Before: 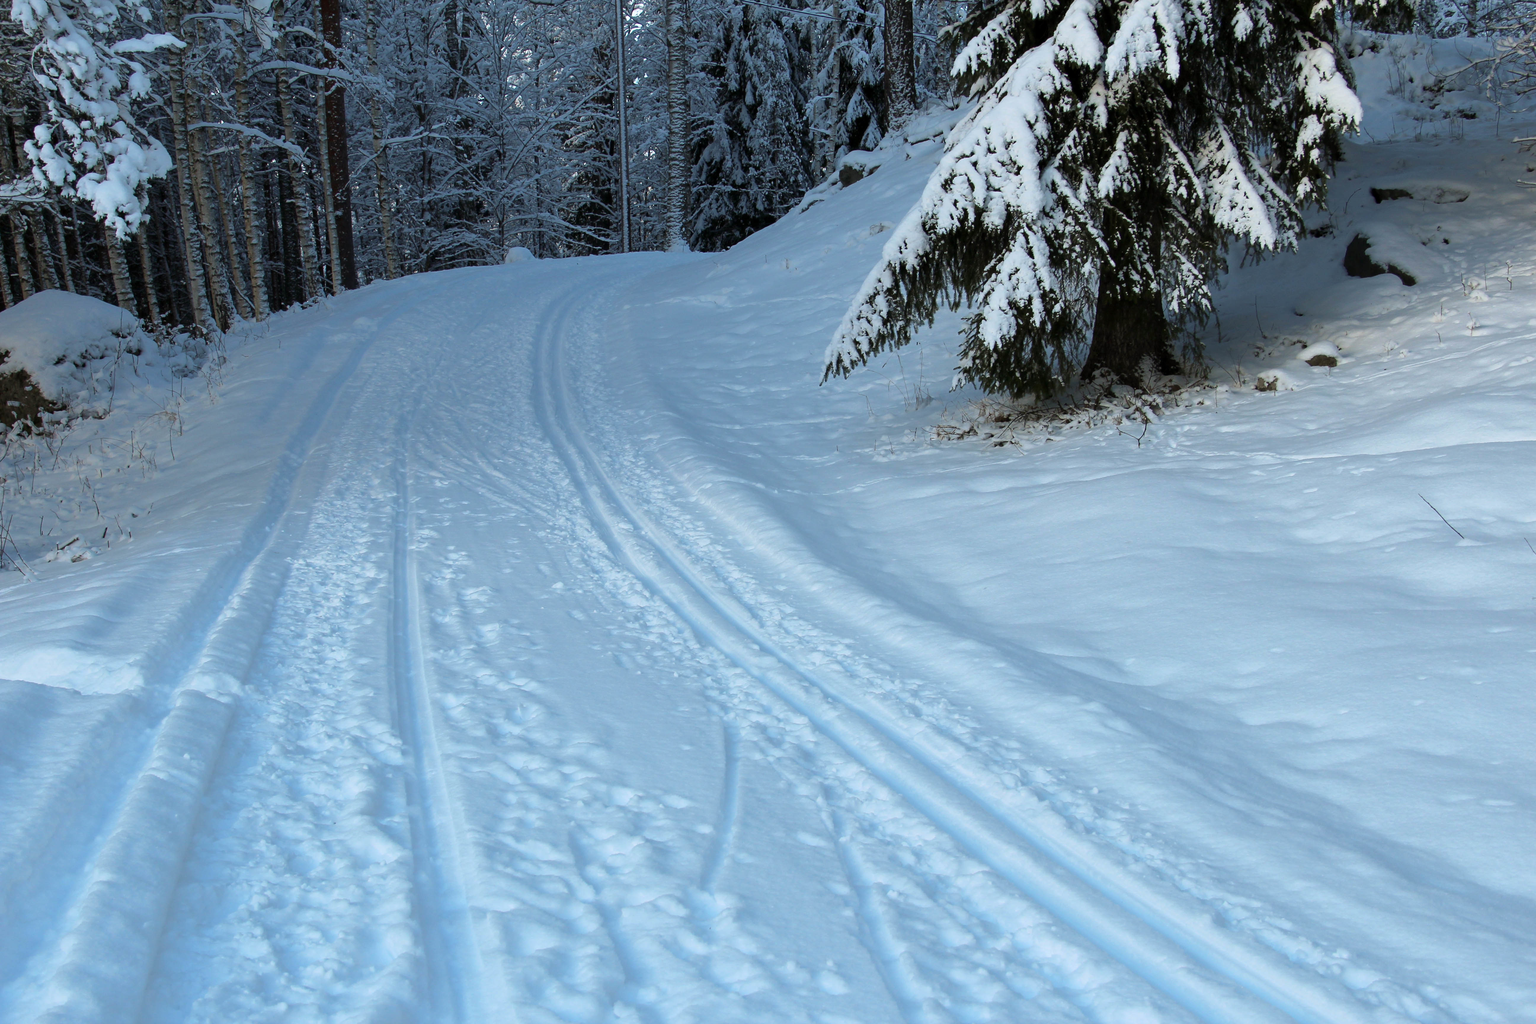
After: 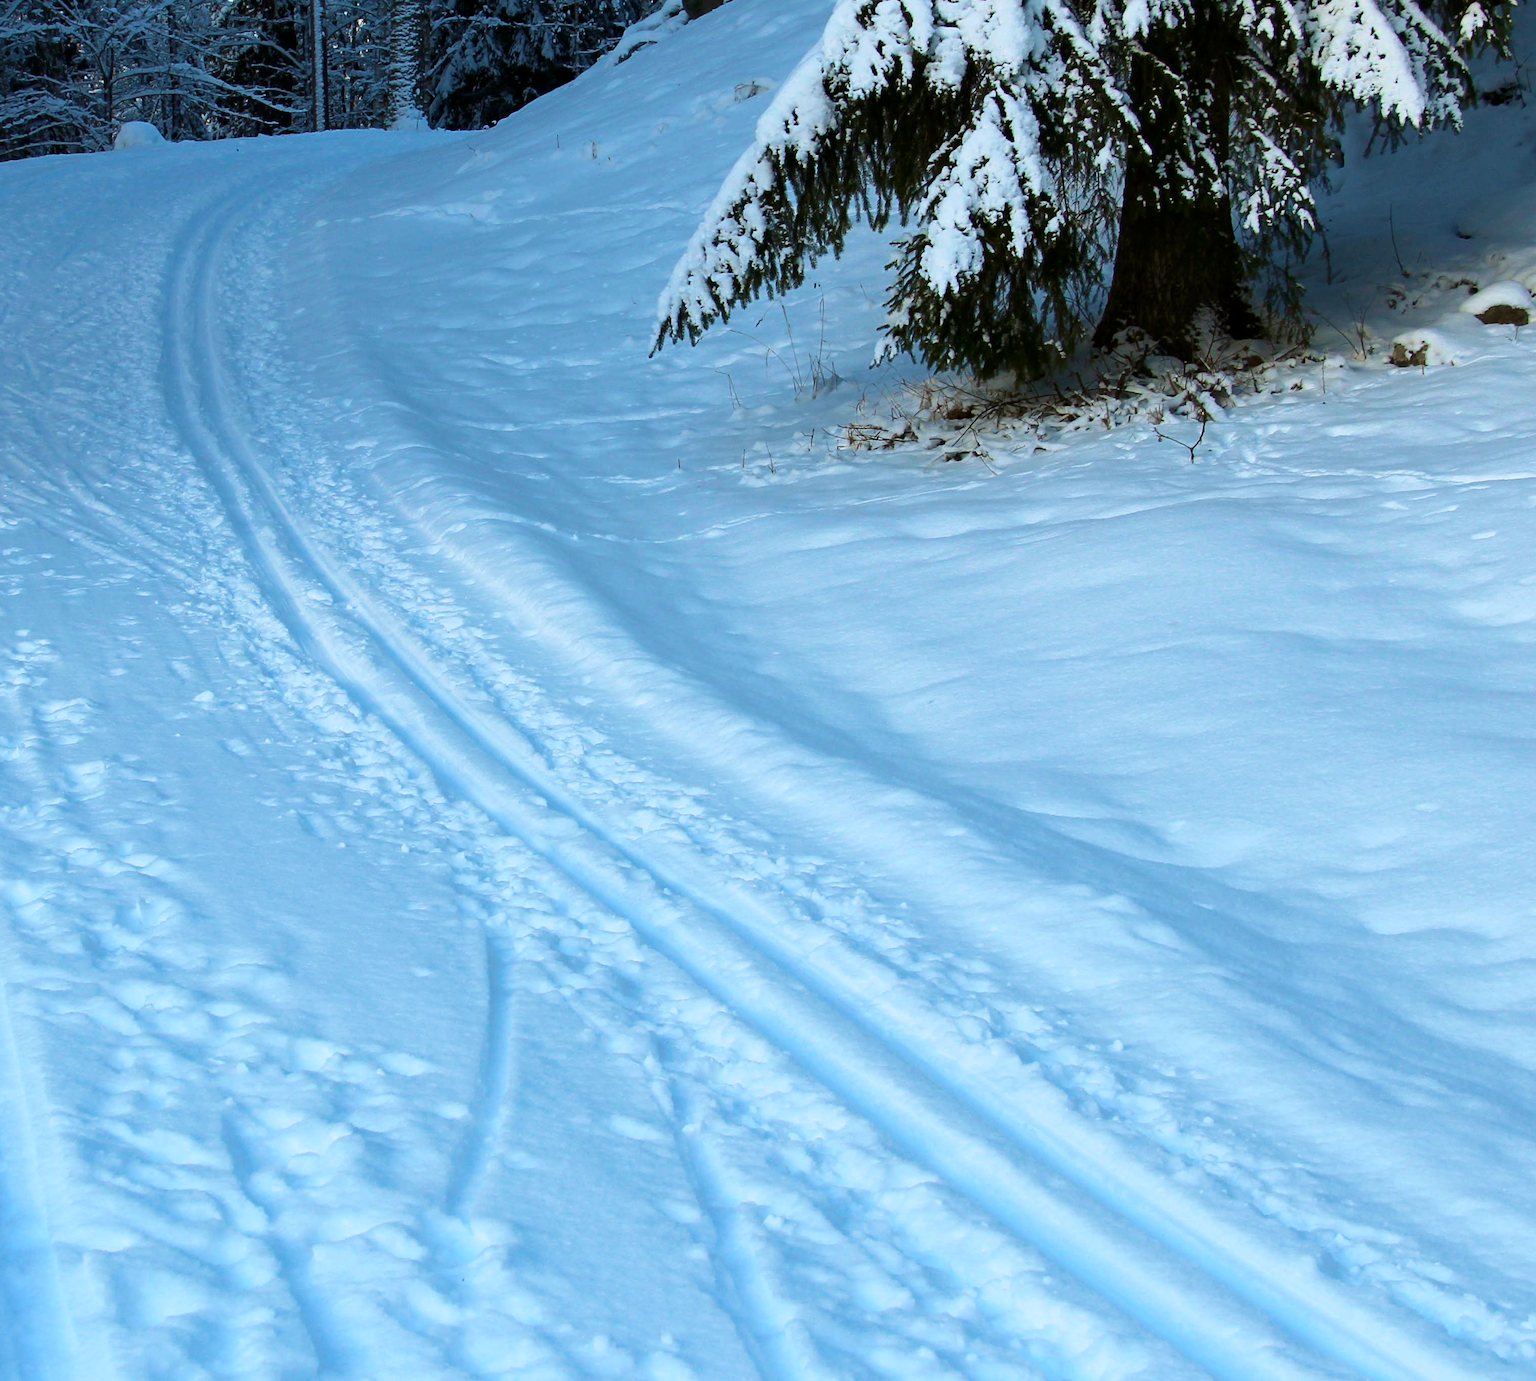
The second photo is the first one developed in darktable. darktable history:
color correction: highlights b* -0.005
contrast brightness saturation: contrast 0.168, saturation 0.323
crop and rotate: left 28.514%, top 17.181%, right 12.669%, bottom 3.473%
local contrast: mode bilateral grid, contrast 100, coarseness 100, detail 107%, midtone range 0.2
velvia: on, module defaults
